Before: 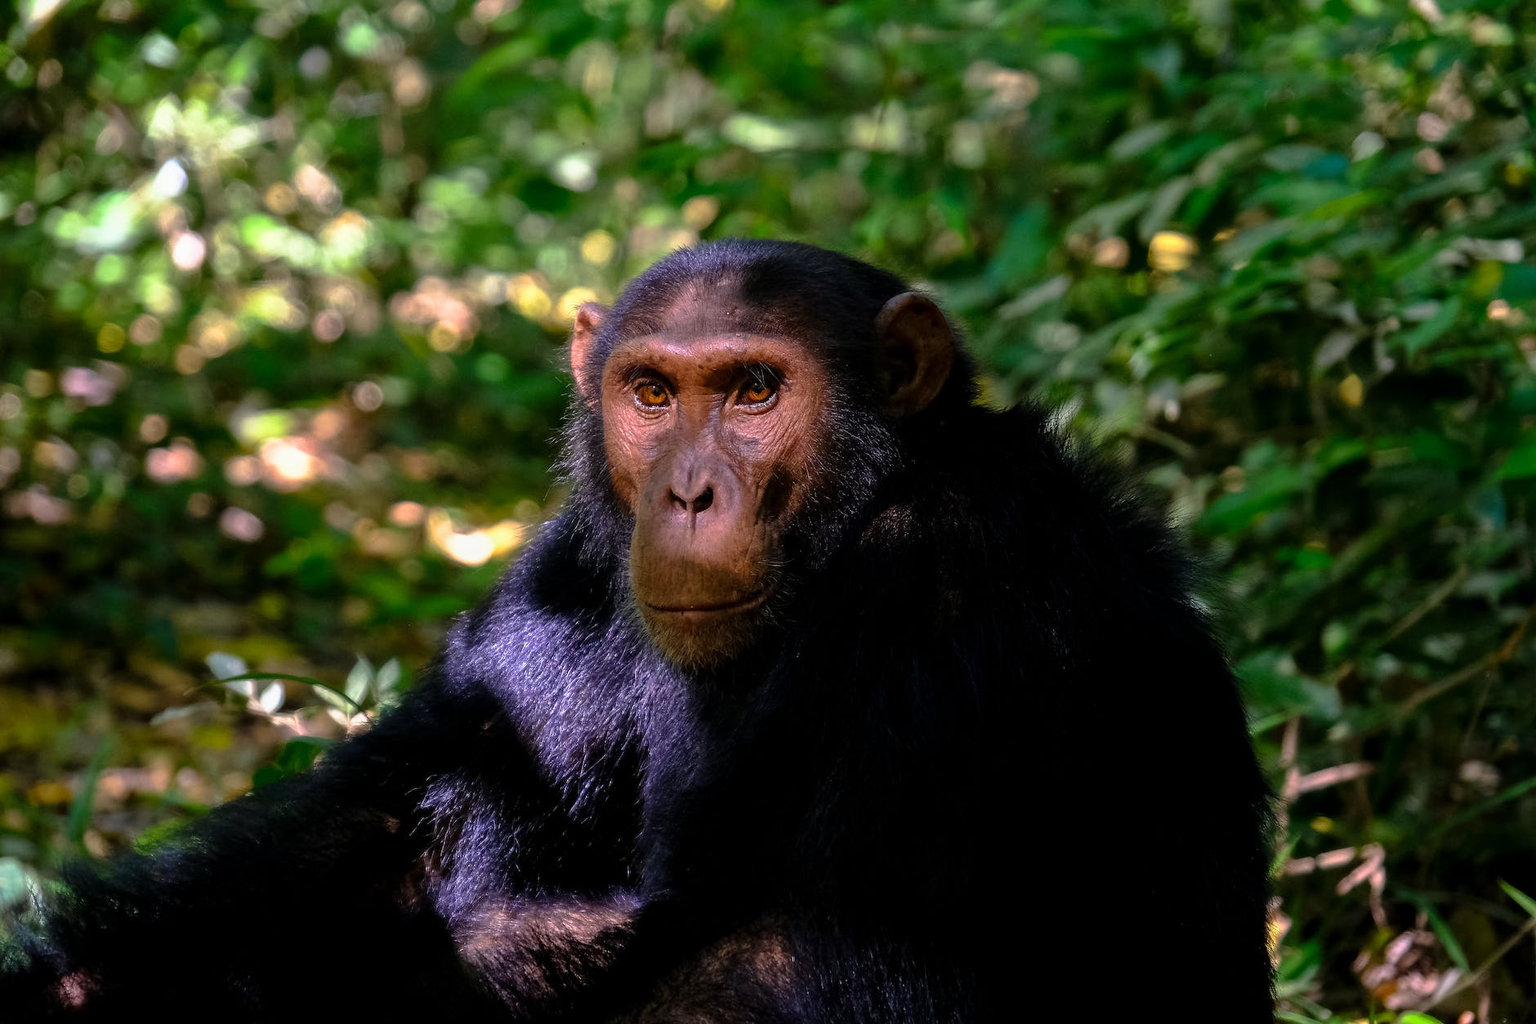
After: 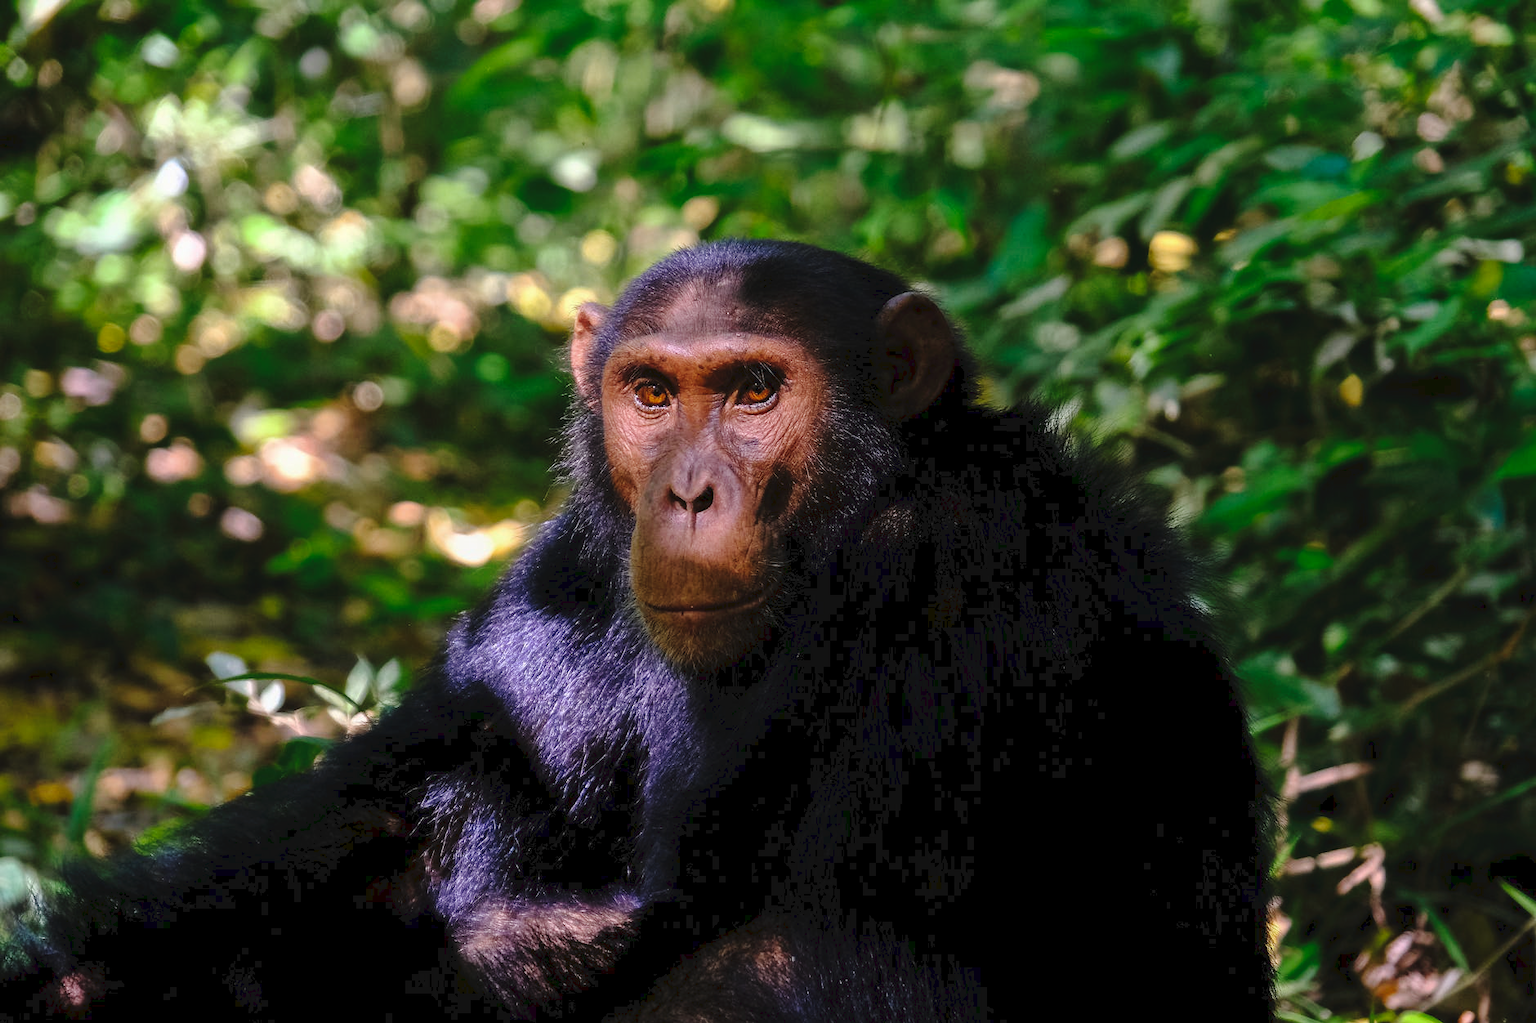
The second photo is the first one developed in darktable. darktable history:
tone curve: curves: ch0 [(0, 0) (0.003, 0.054) (0.011, 0.058) (0.025, 0.069) (0.044, 0.087) (0.069, 0.1) (0.1, 0.123) (0.136, 0.152) (0.177, 0.183) (0.224, 0.234) (0.277, 0.291) (0.335, 0.367) (0.399, 0.441) (0.468, 0.524) (0.543, 0.6) (0.623, 0.673) (0.709, 0.744) (0.801, 0.812) (0.898, 0.89) (1, 1)], preserve colors none
